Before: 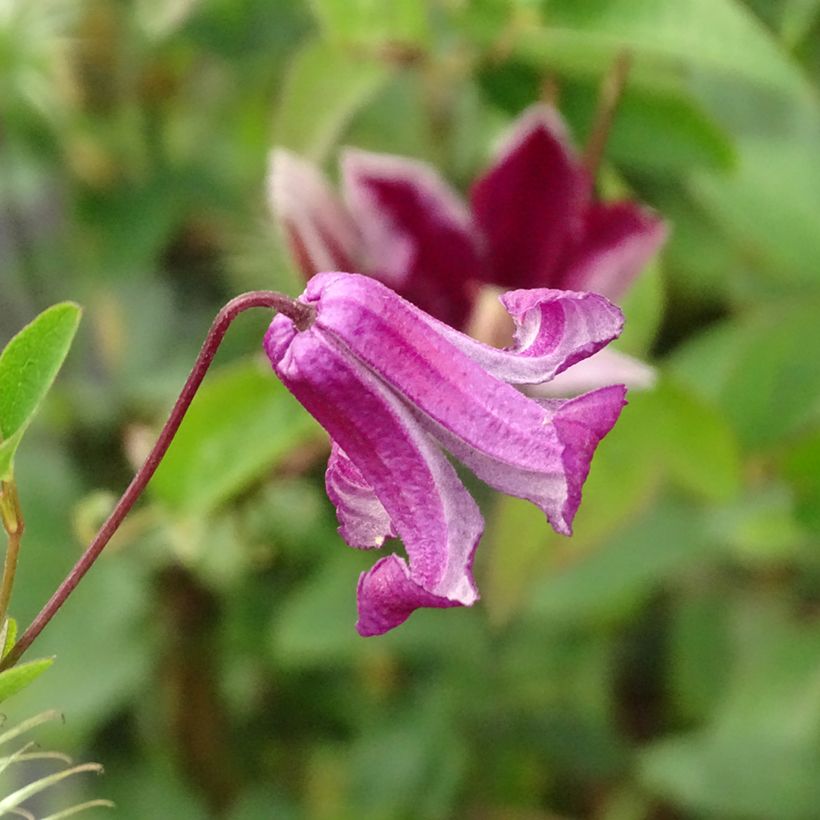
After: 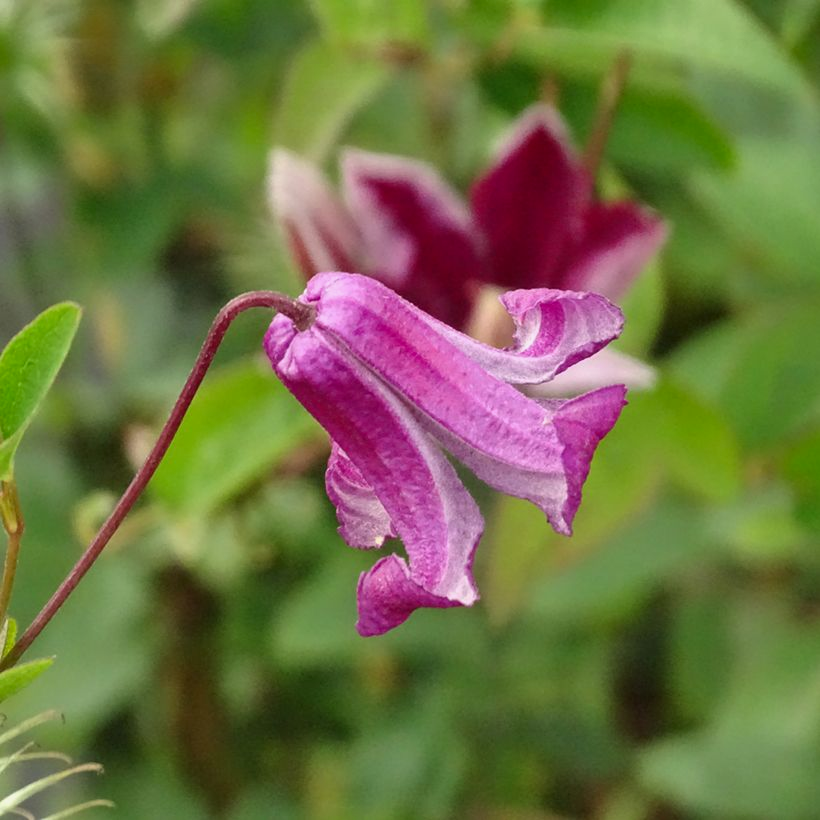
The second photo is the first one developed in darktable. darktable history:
shadows and highlights: radius 123.8, shadows 98.6, white point adjustment -3.16, highlights -99.35, soften with gaussian
